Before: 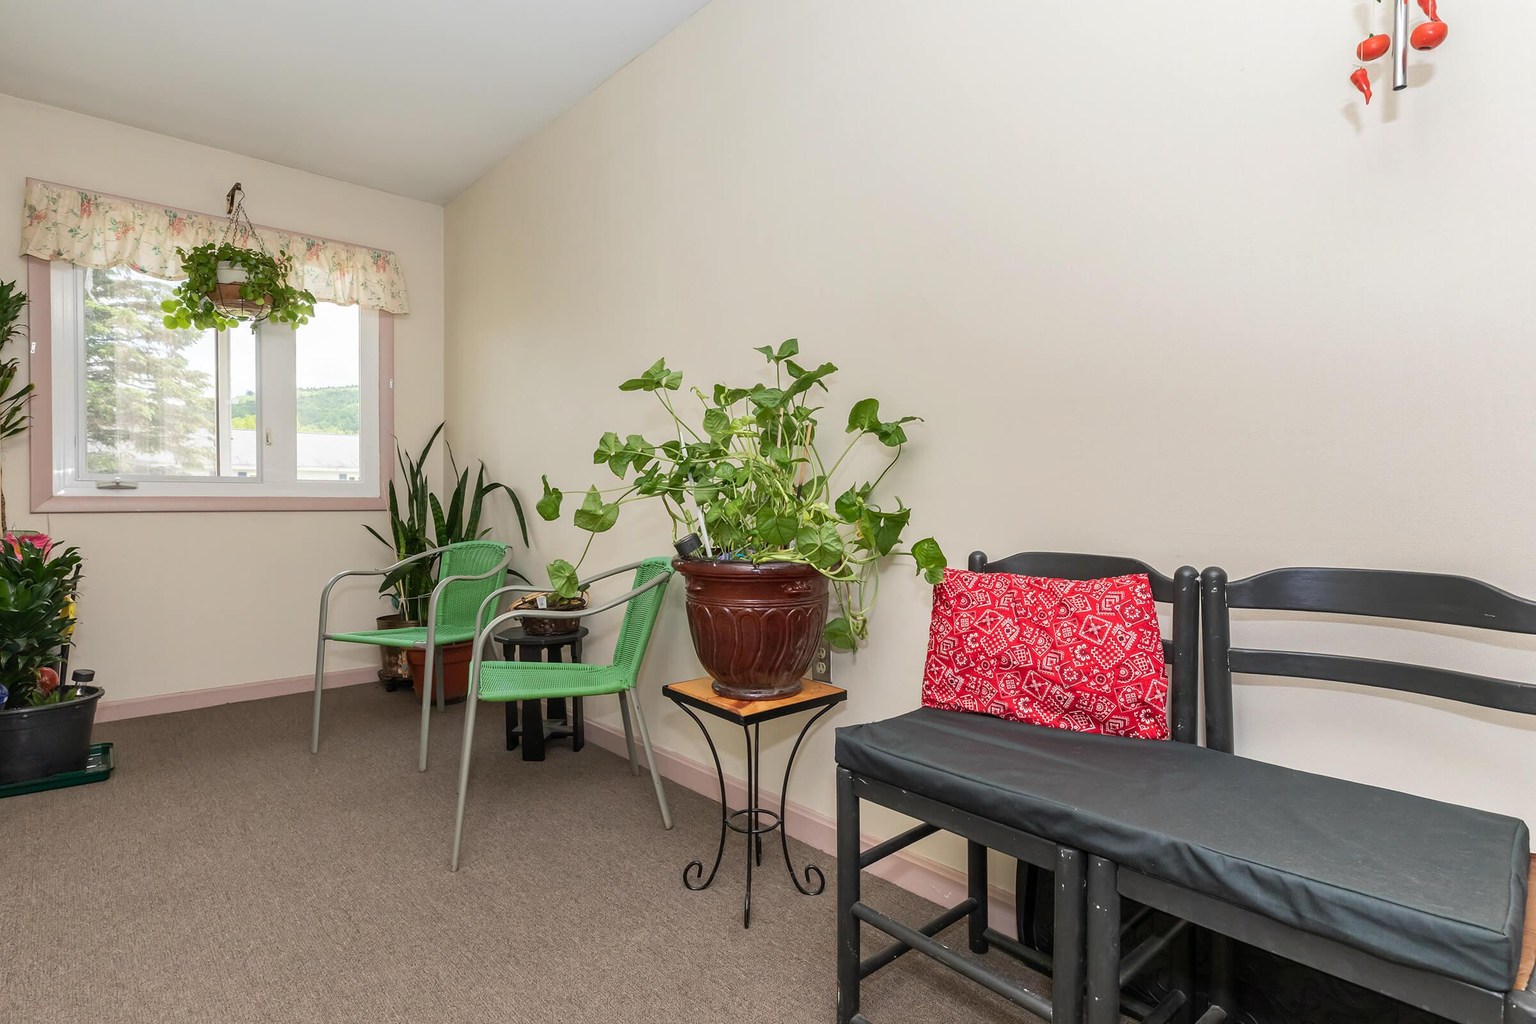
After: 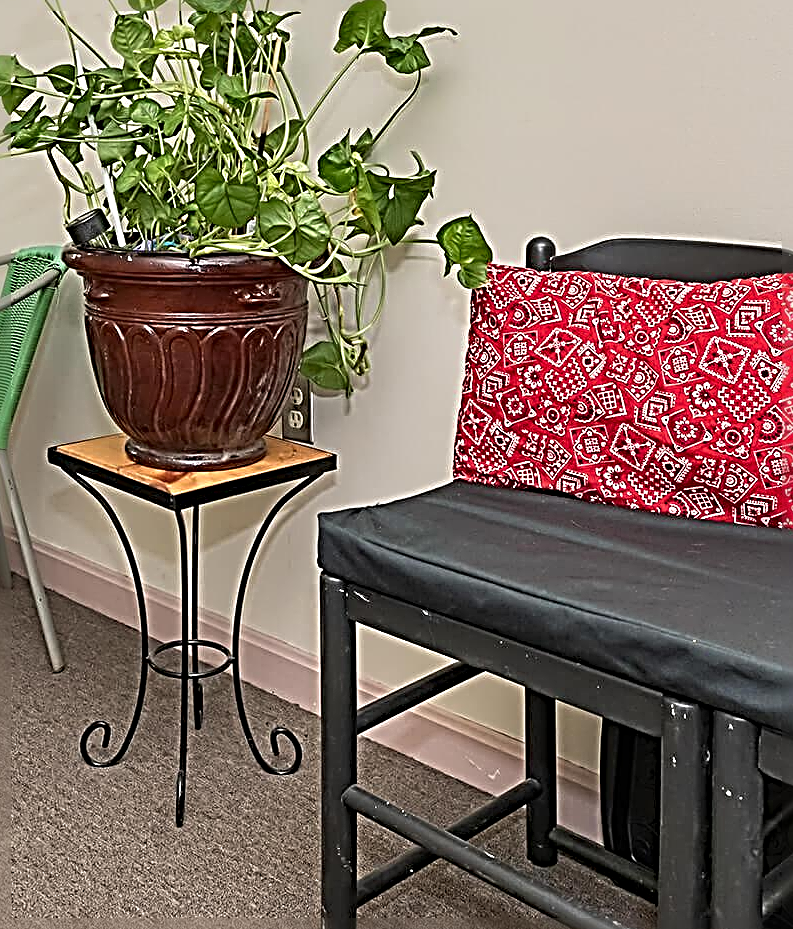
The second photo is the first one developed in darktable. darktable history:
sharpen: radius 4.016, amount 1.993
crop: left 41.14%, top 39.012%, right 25.778%, bottom 2.867%
